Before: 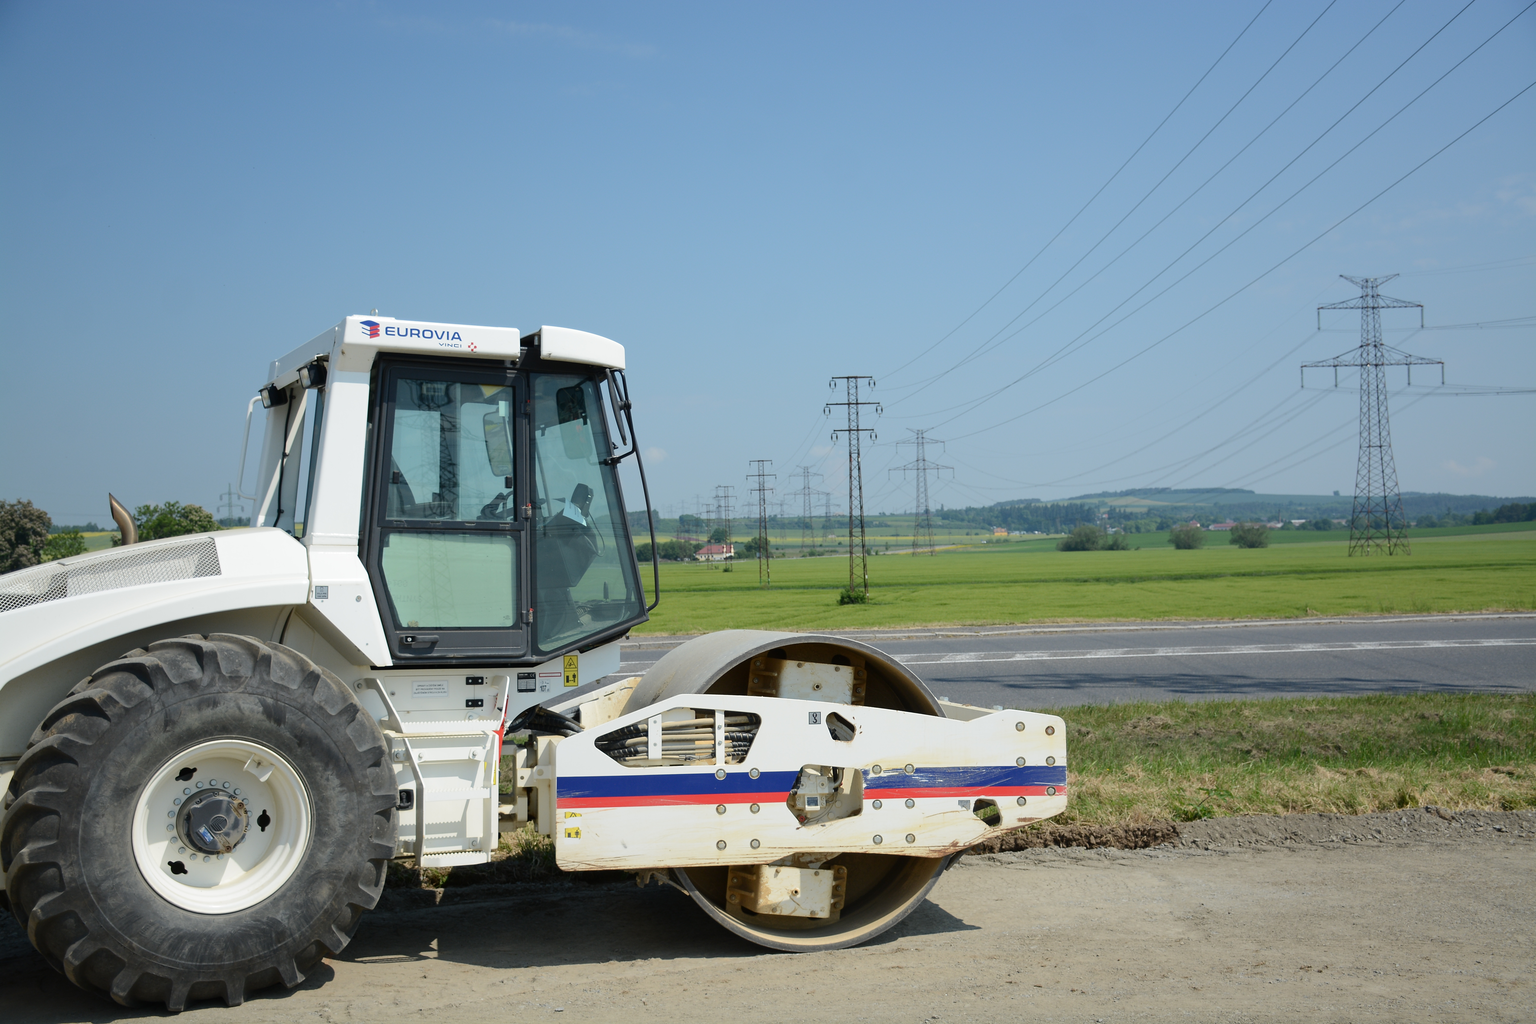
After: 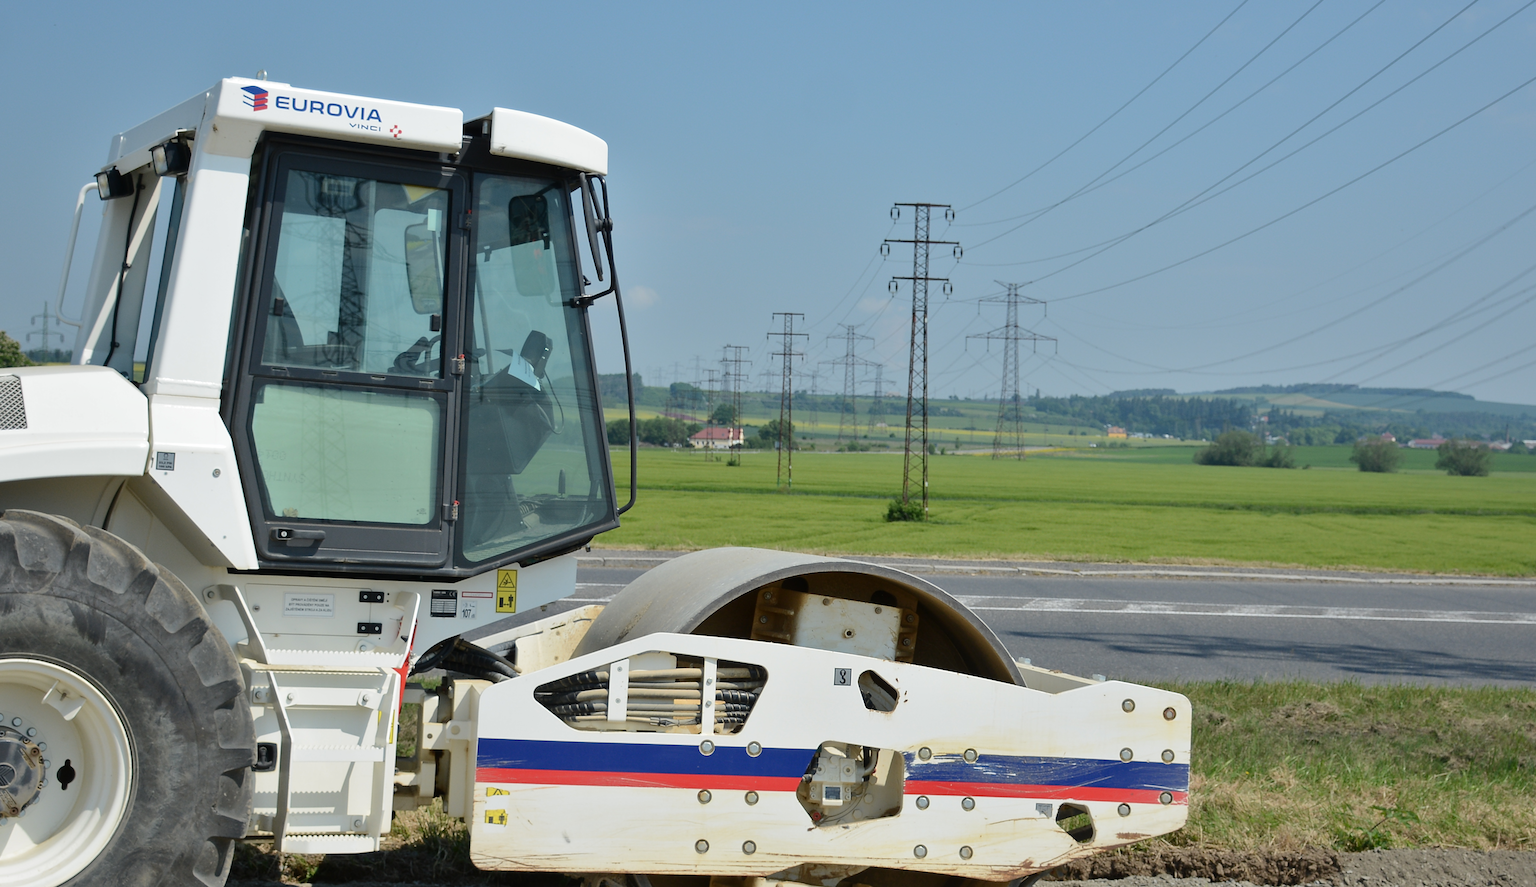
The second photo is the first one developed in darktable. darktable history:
shadows and highlights: shadows 53, soften with gaussian
crop and rotate: angle -3.37°, left 9.79%, top 20.73%, right 12.42%, bottom 11.82%
white balance: emerald 1
